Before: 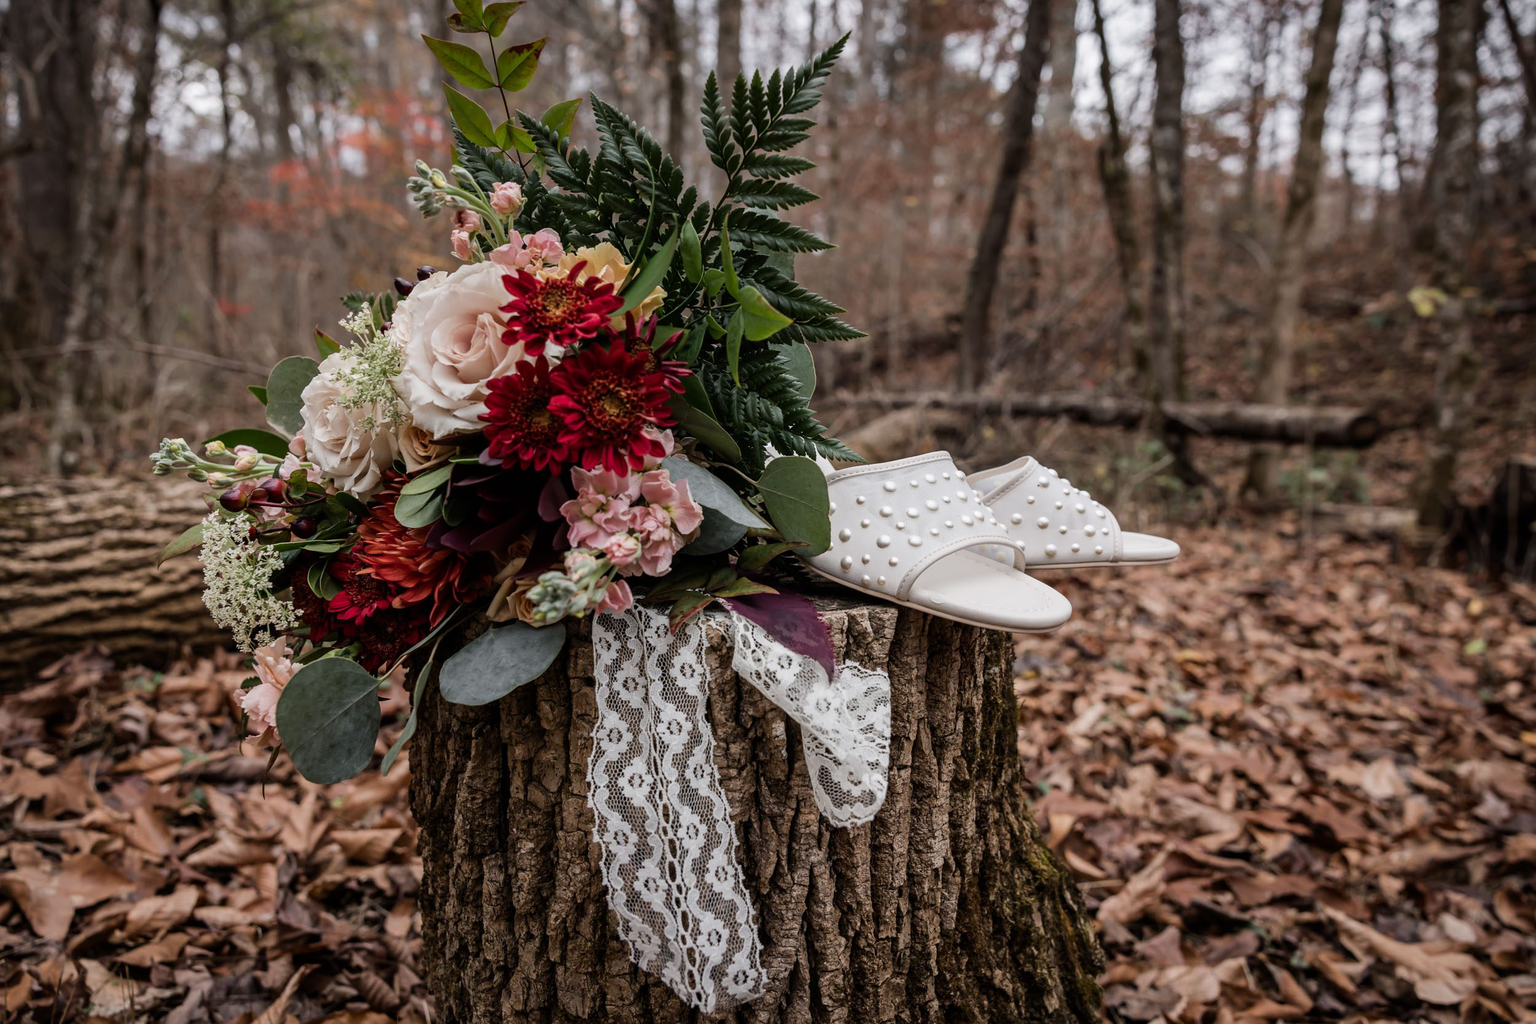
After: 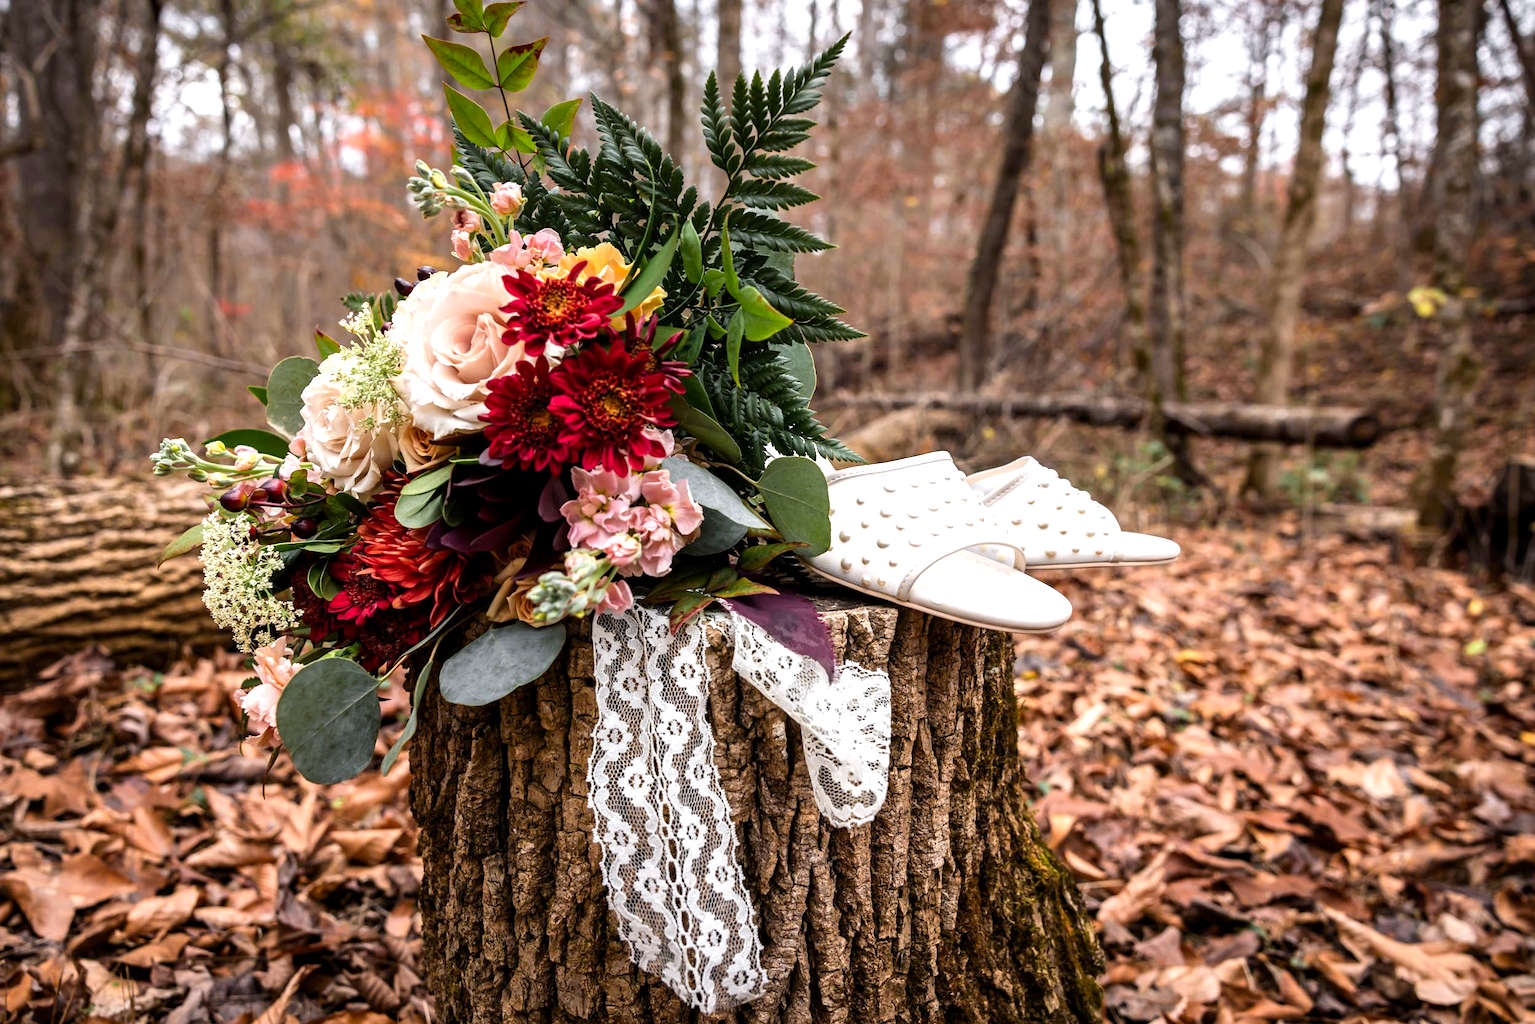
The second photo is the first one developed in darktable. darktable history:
exposure: black level correction 0.001, exposure 0.955 EV, compensate exposure bias true, compensate highlight preservation false
color zones: curves: ch0 [(0.224, 0.526) (0.75, 0.5)]; ch1 [(0.055, 0.526) (0.224, 0.761) (0.377, 0.526) (0.75, 0.5)]
